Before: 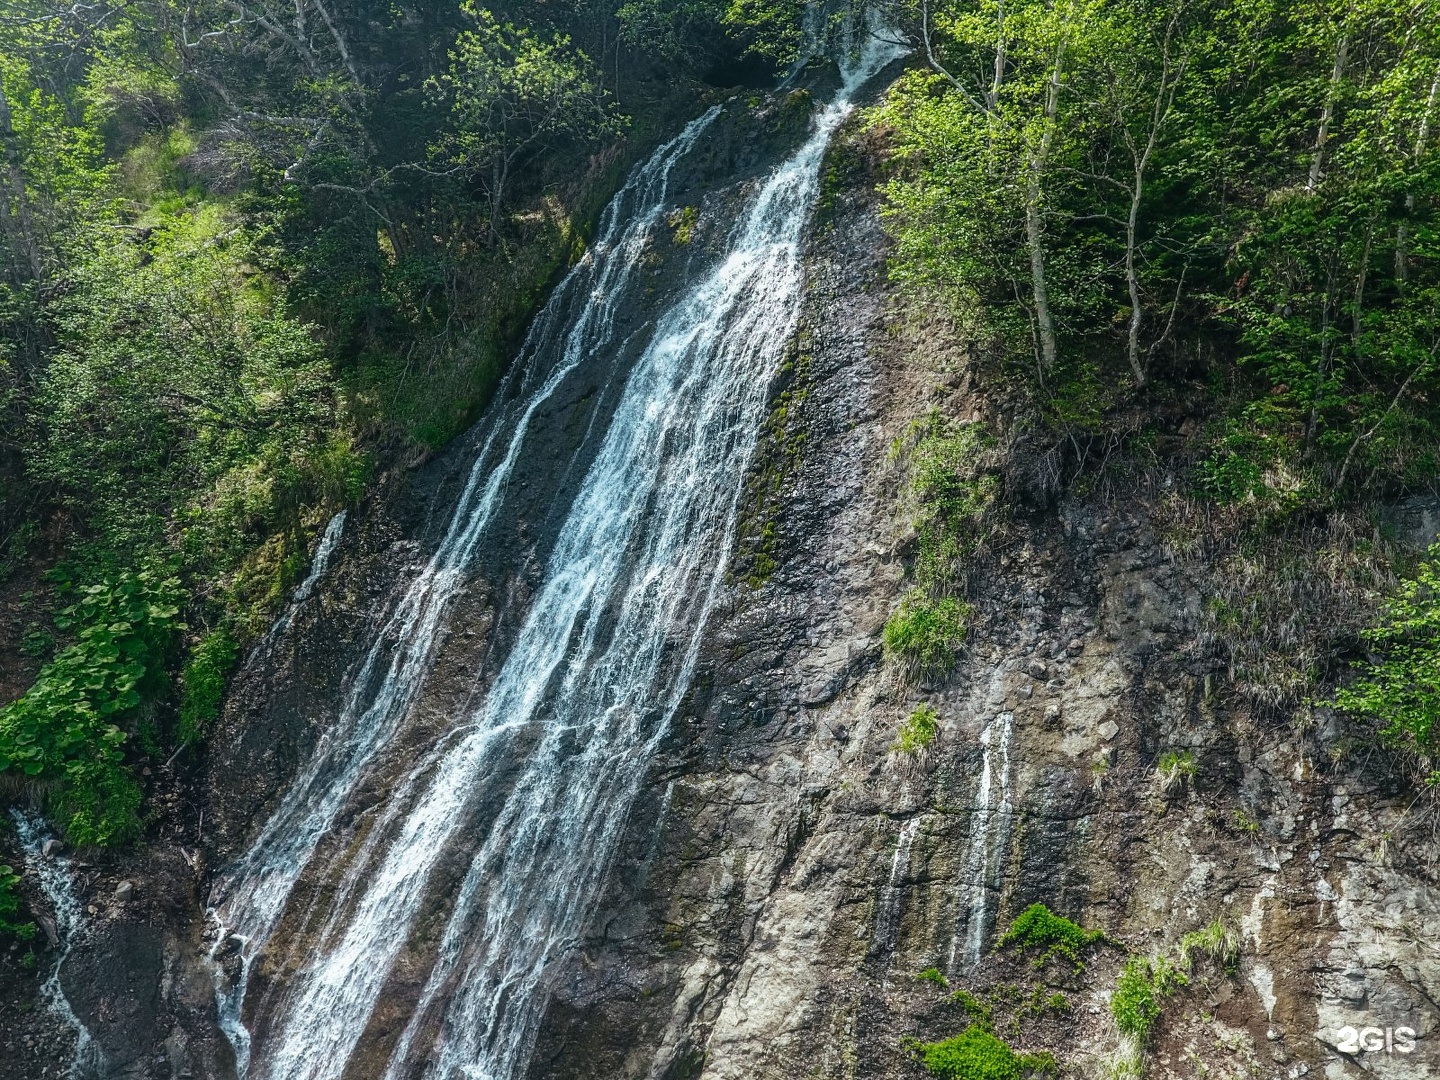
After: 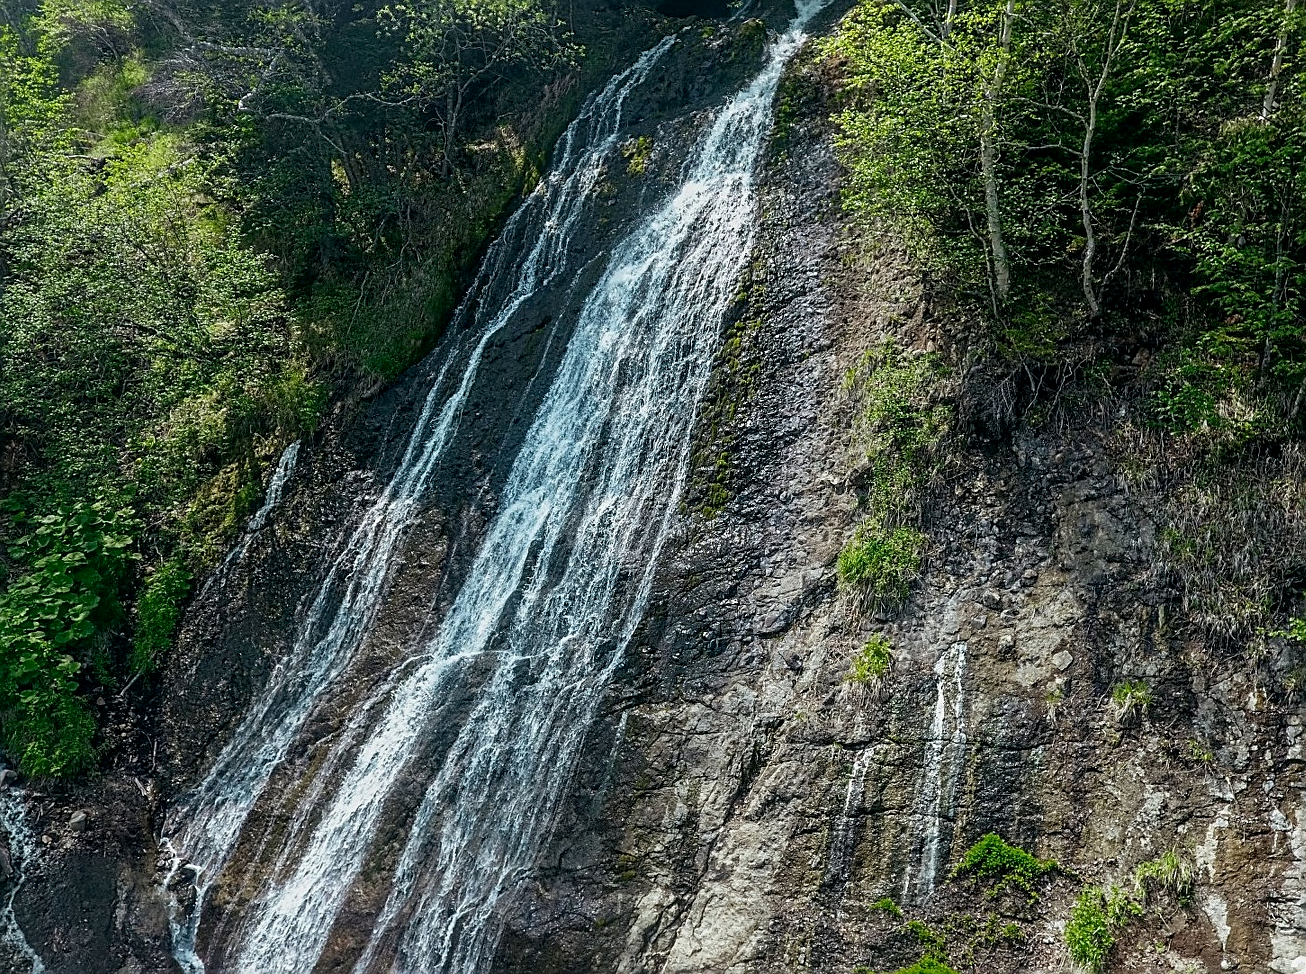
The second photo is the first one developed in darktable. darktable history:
crop: left 3.239%, top 6.483%, right 6.026%, bottom 3.257%
exposure: black level correction 0.006, exposure -0.225 EV, compensate exposure bias true, compensate highlight preservation false
sharpen: amount 0.596
